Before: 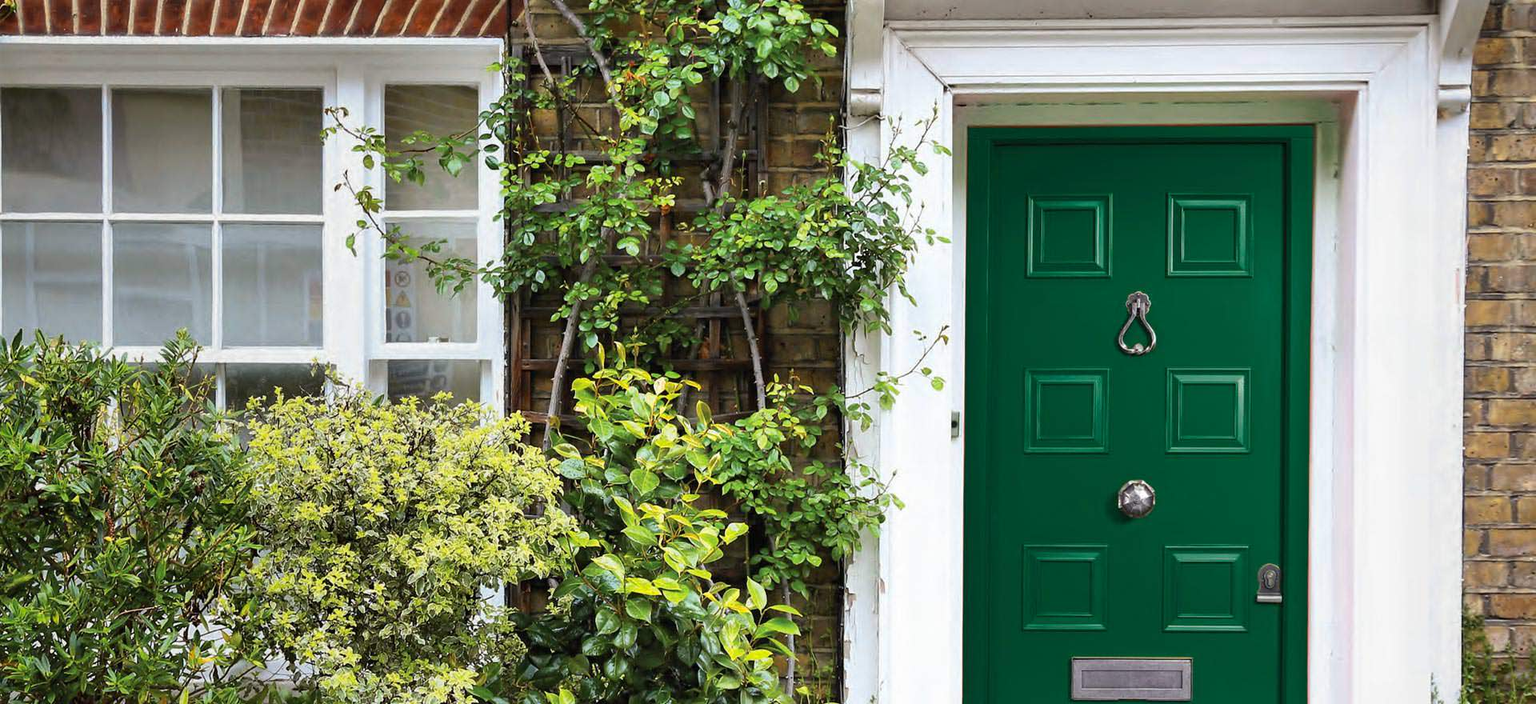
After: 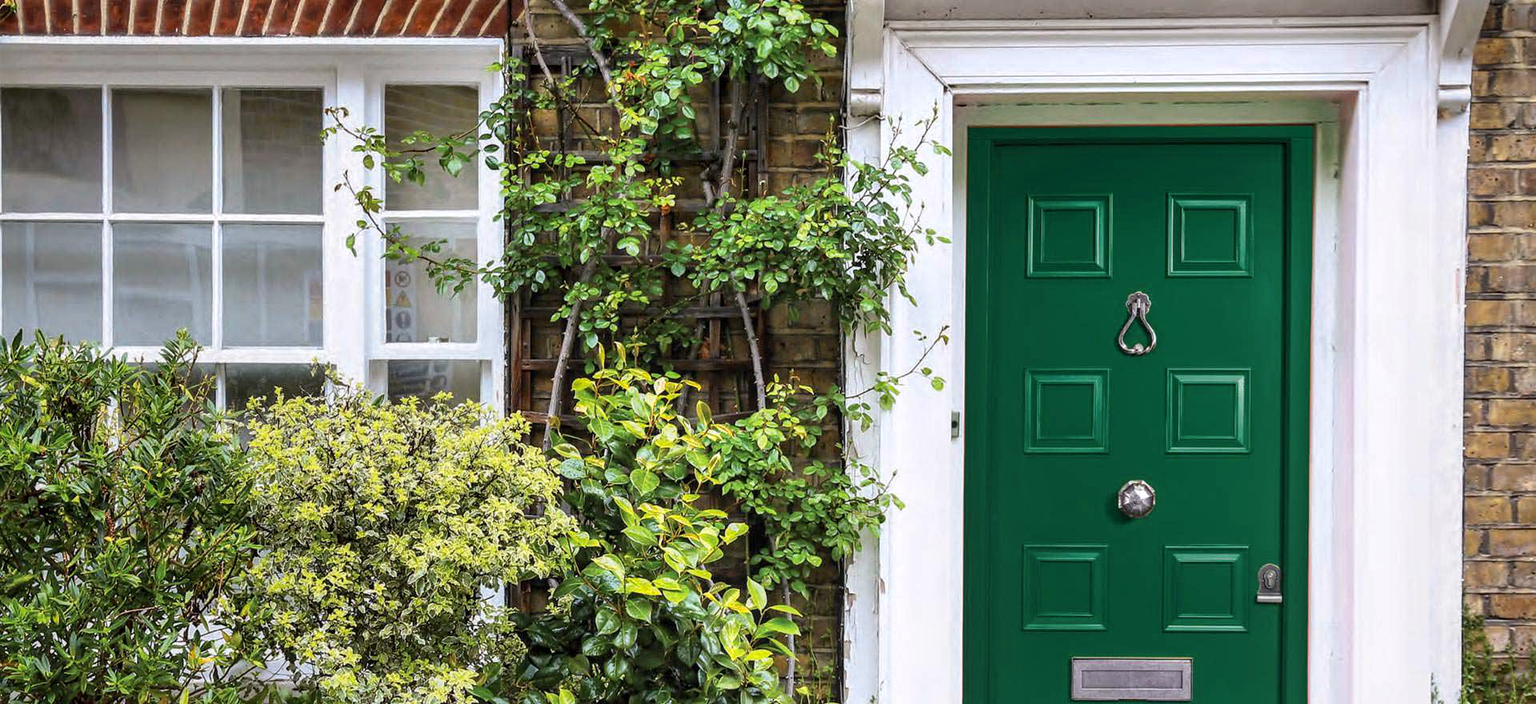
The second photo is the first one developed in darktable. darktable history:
local contrast: on, module defaults
white balance: red 1.009, blue 1.027
